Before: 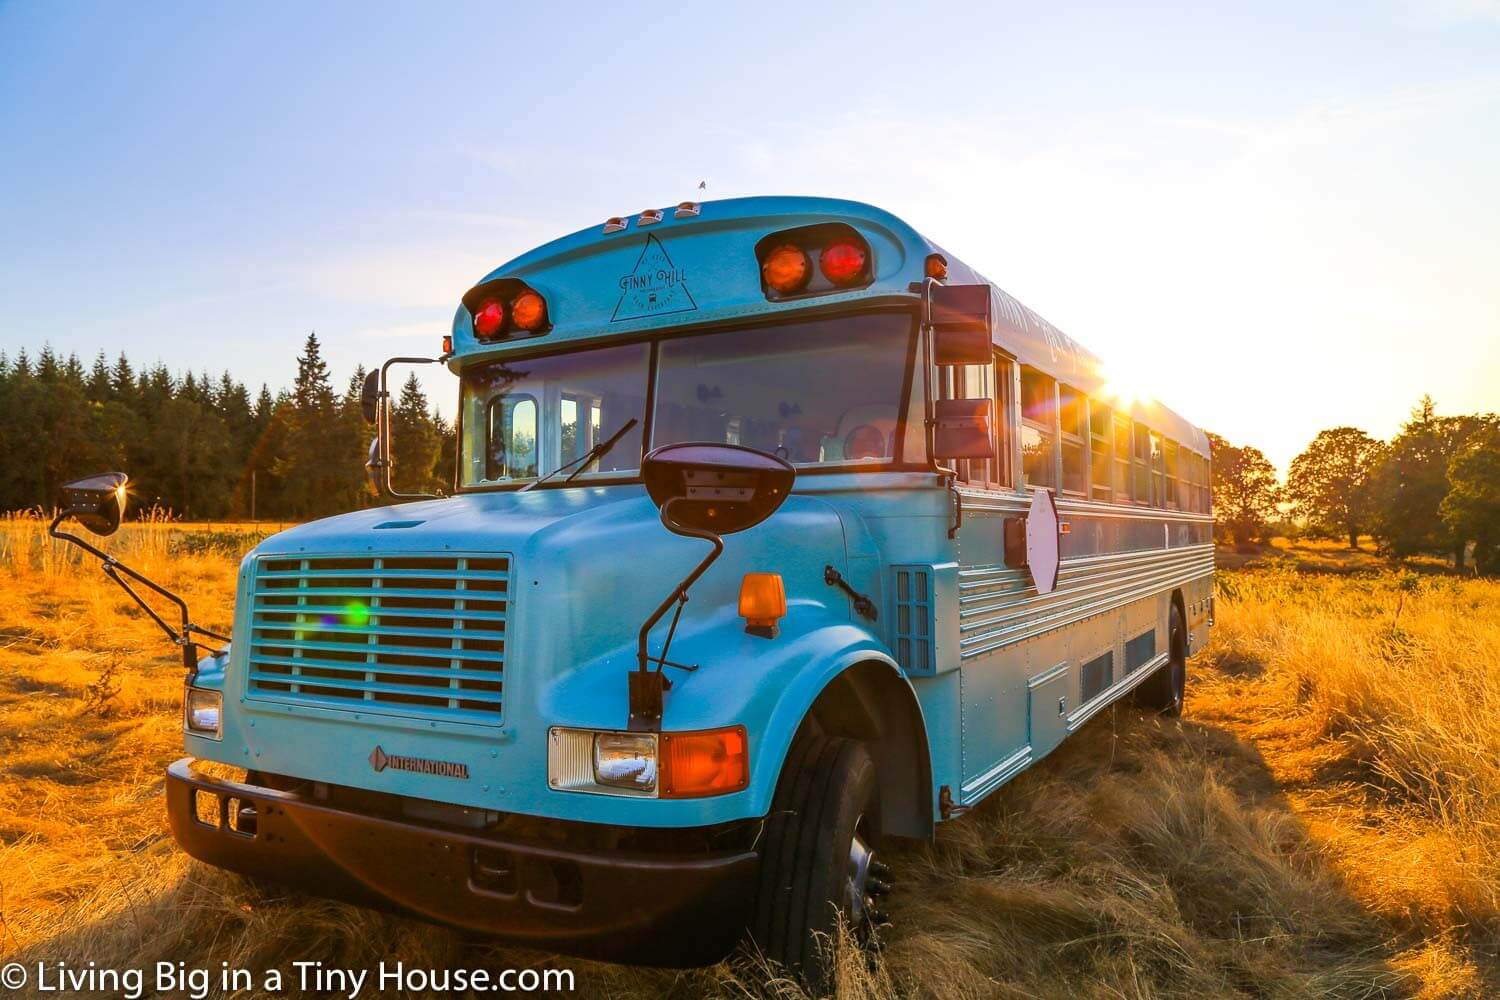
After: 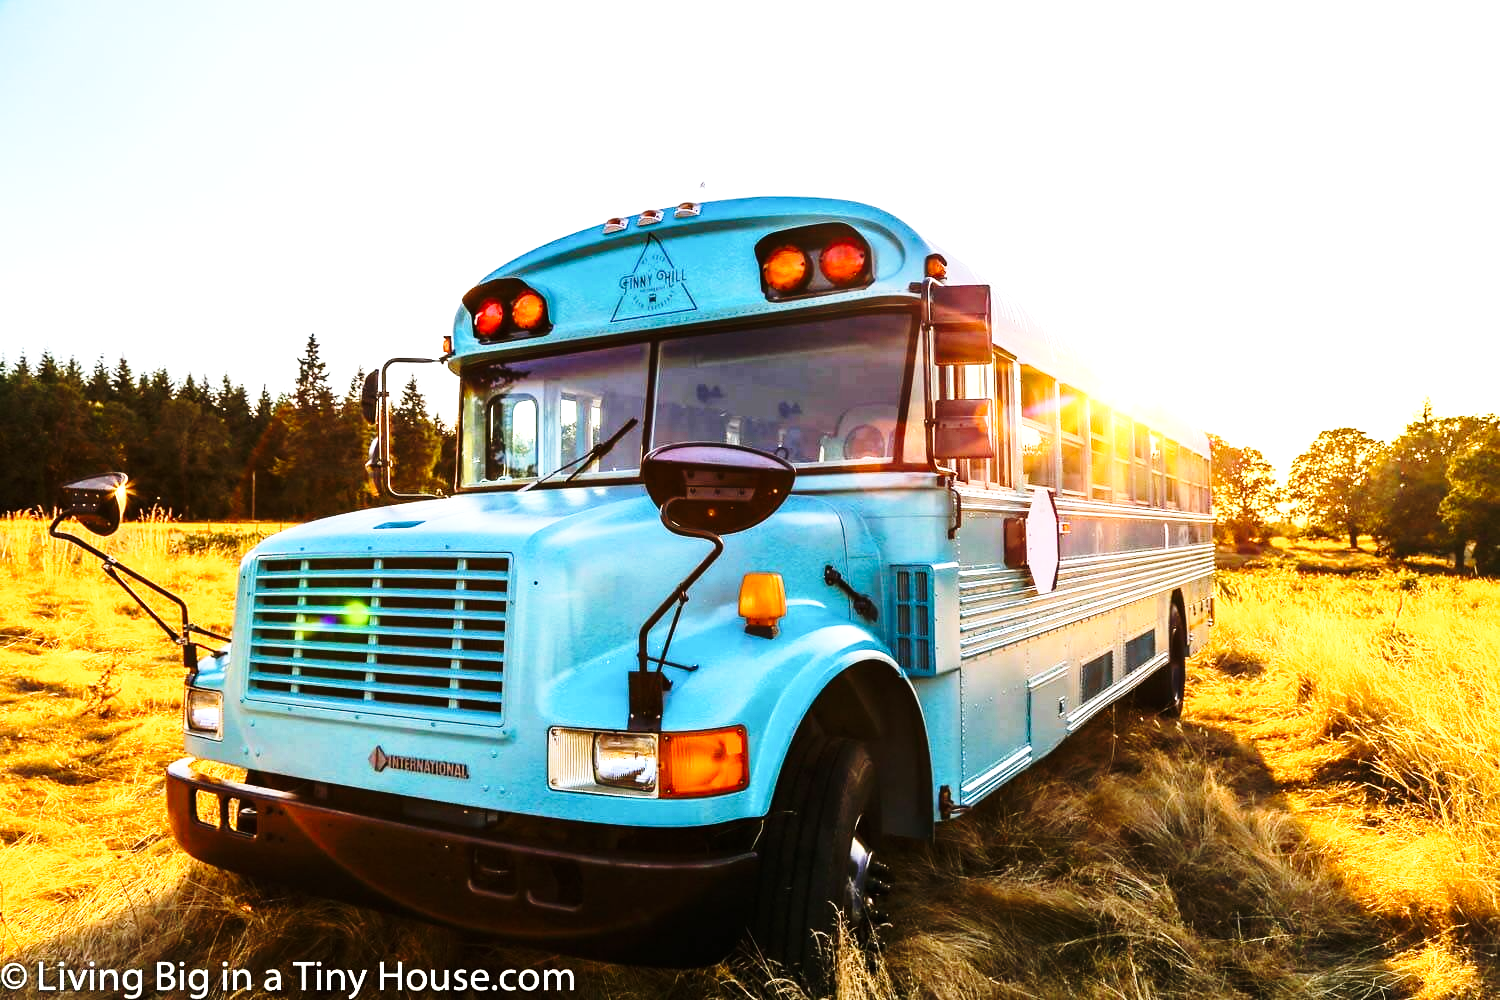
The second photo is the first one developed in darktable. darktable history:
tone equalizer: -8 EV -1.08 EV, -7 EV -1.01 EV, -6 EV -0.867 EV, -5 EV -0.578 EV, -3 EV 0.578 EV, -2 EV 0.867 EV, -1 EV 1.01 EV, +0 EV 1.08 EV, edges refinement/feathering 500, mask exposure compensation -1.57 EV, preserve details no
base curve: curves: ch0 [(0, 0) (0.028, 0.03) (0.121, 0.232) (0.46, 0.748) (0.859, 0.968) (1, 1)], preserve colors none
